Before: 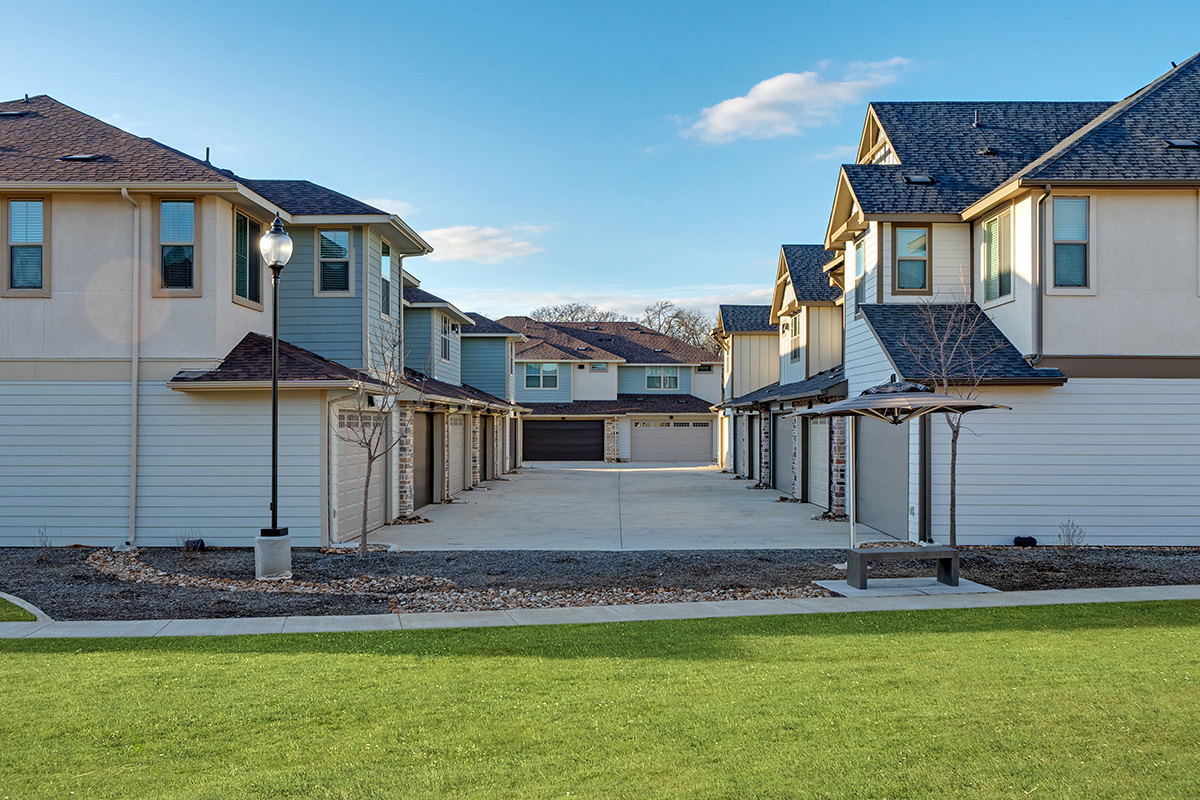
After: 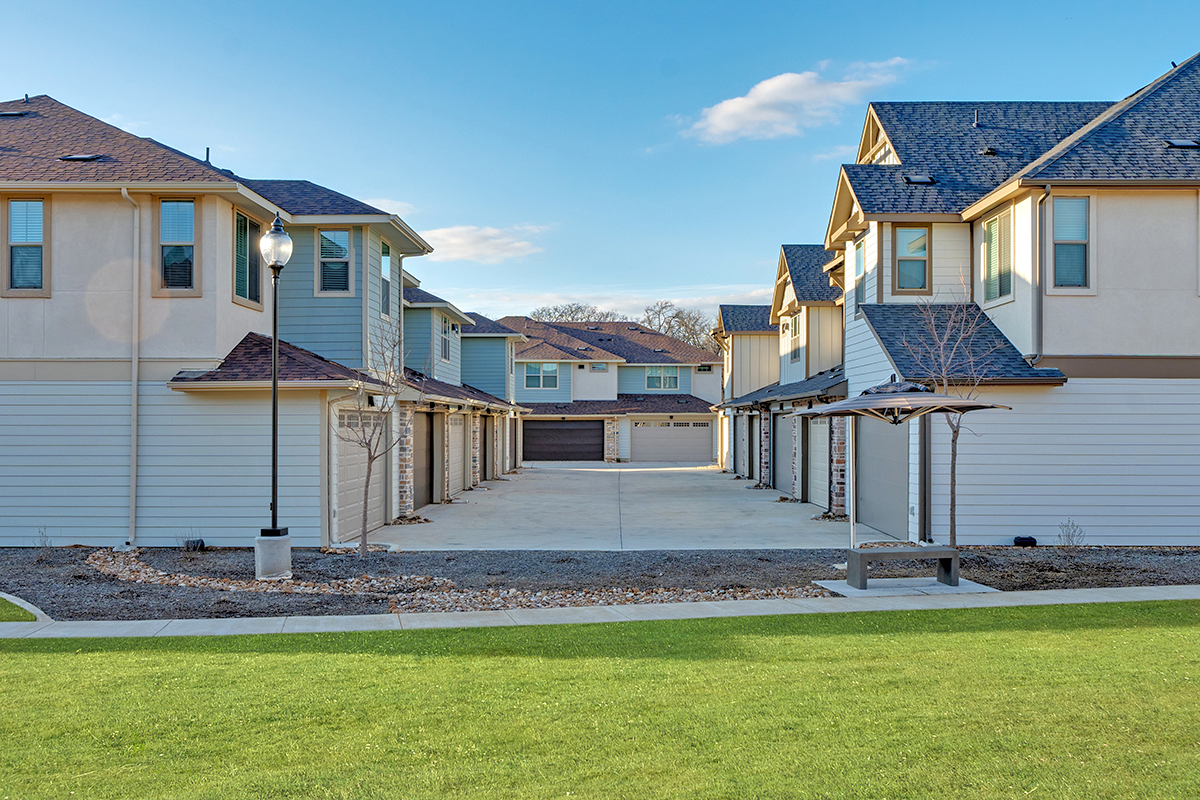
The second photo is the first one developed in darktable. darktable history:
tone equalizer: -7 EV 0.164 EV, -6 EV 0.563 EV, -5 EV 1.19 EV, -4 EV 1.35 EV, -3 EV 1.12 EV, -2 EV 0.6 EV, -1 EV 0.151 EV
